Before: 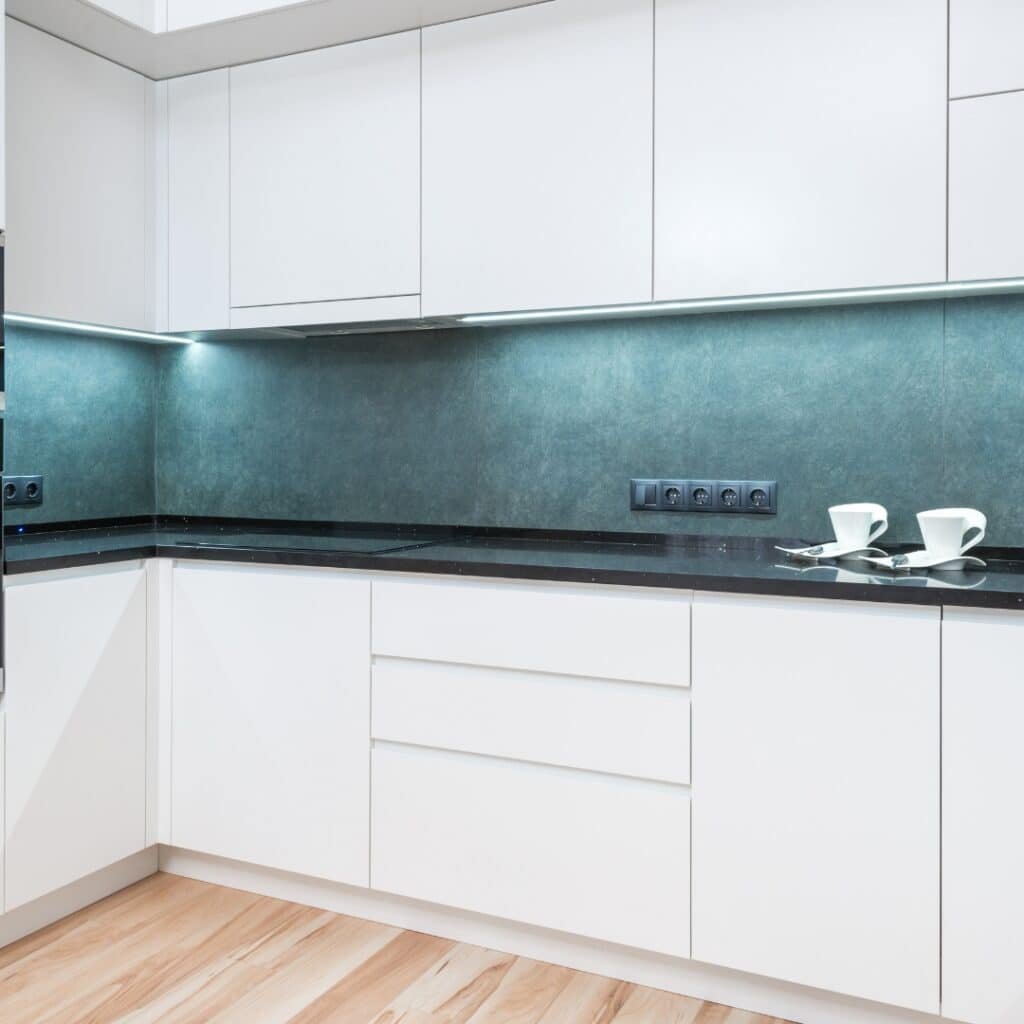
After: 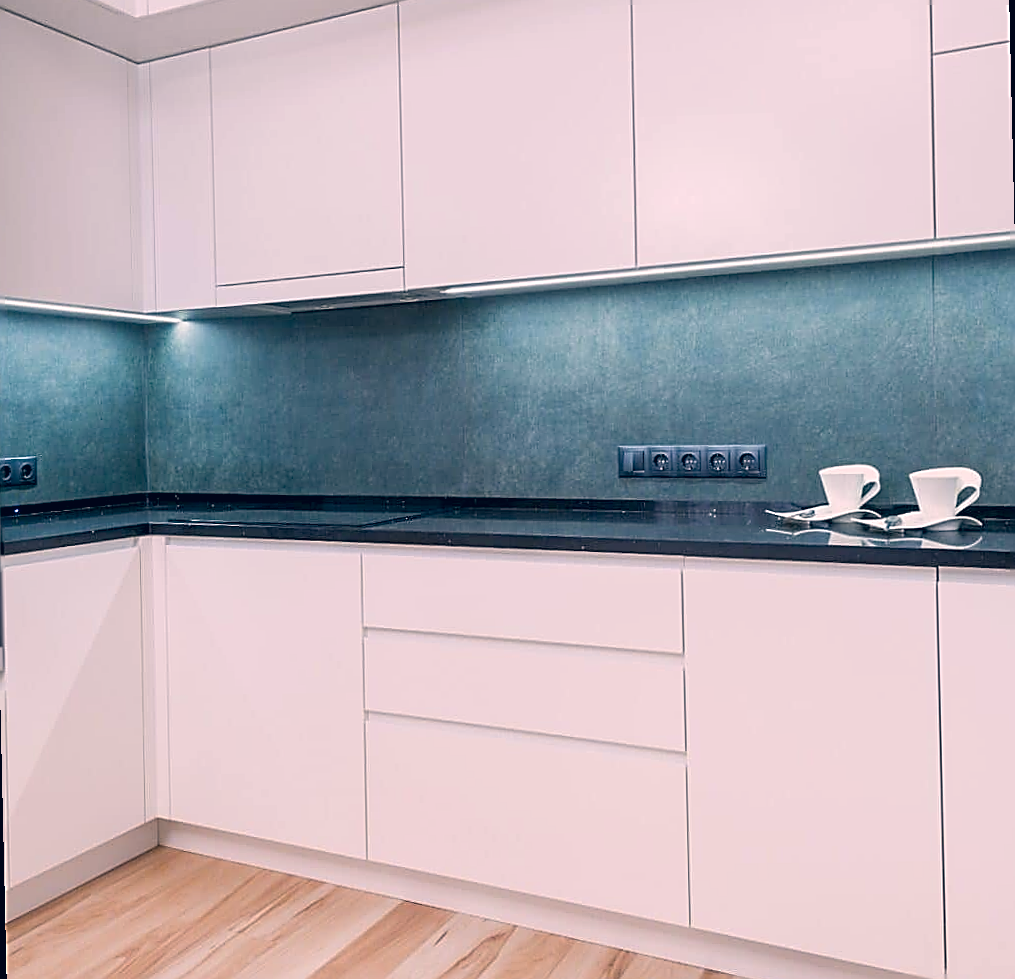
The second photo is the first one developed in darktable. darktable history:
color balance rgb: perceptual saturation grading › global saturation 25%, global vibrance 20%
rotate and perspective: rotation -1.32°, lens shift (horizontal) -0.031, crop left 0.015, crop right 0.985, crop top 0.047, crop bottom 0.982
sharpen: radius 1.685, amount 1.294
exposure: black level correction 0.006, exposure -0.226 EV, compensate highlight preservation false
color correction: highlights a* 14.46, highlights b* 5.85, shadows a* -5.53, shadows b* -15.24, saturation 0.85
